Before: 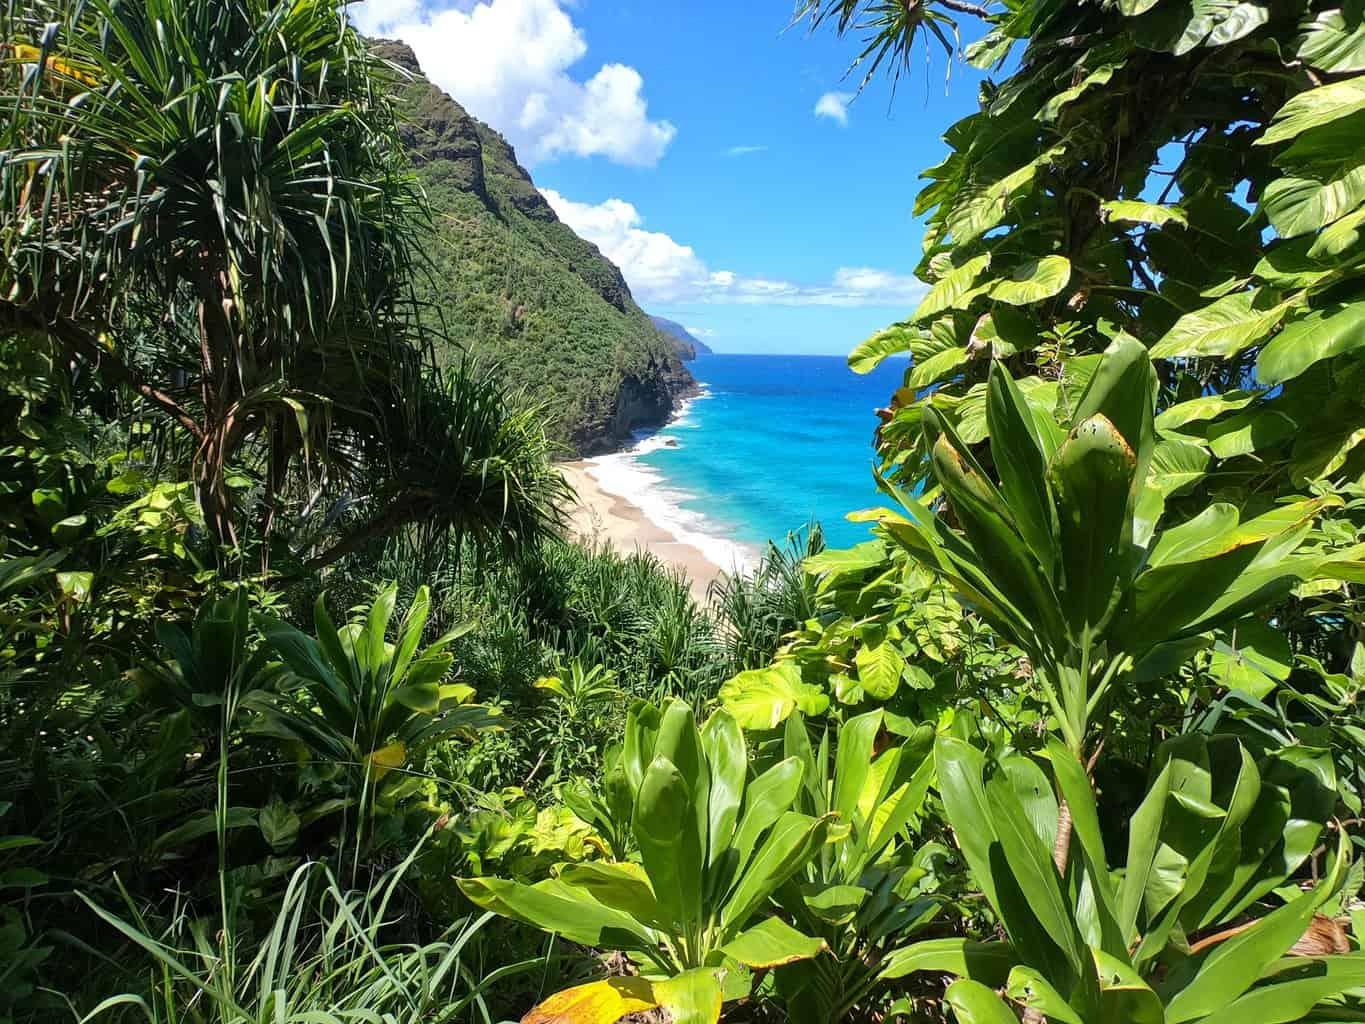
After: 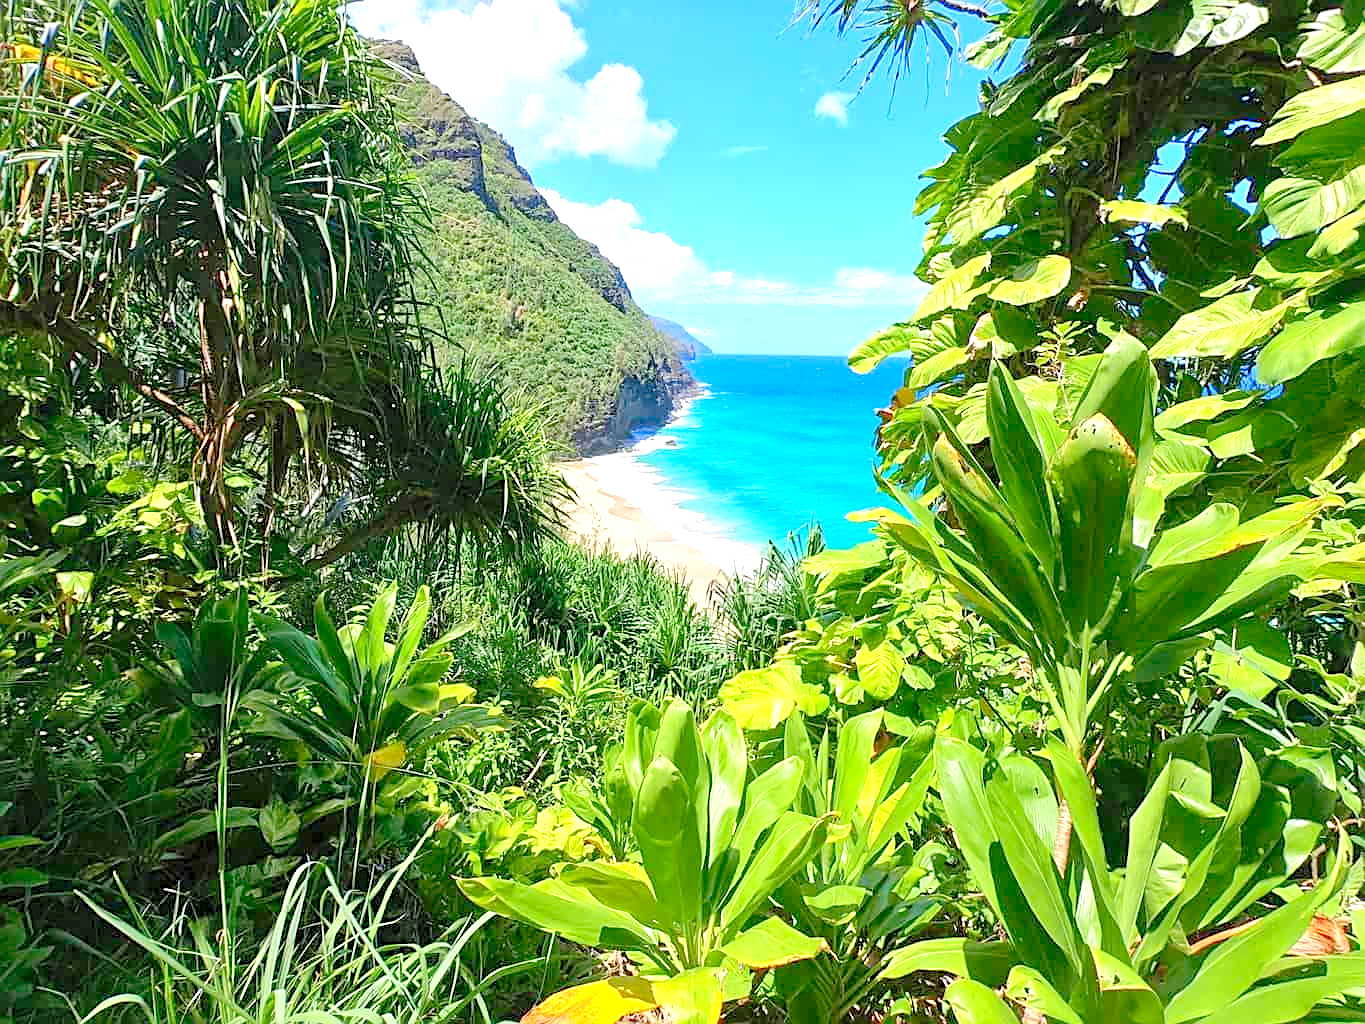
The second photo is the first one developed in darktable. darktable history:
sharpen: on, module defaults
levels: levels [0.008, 0.318, 0.836]
